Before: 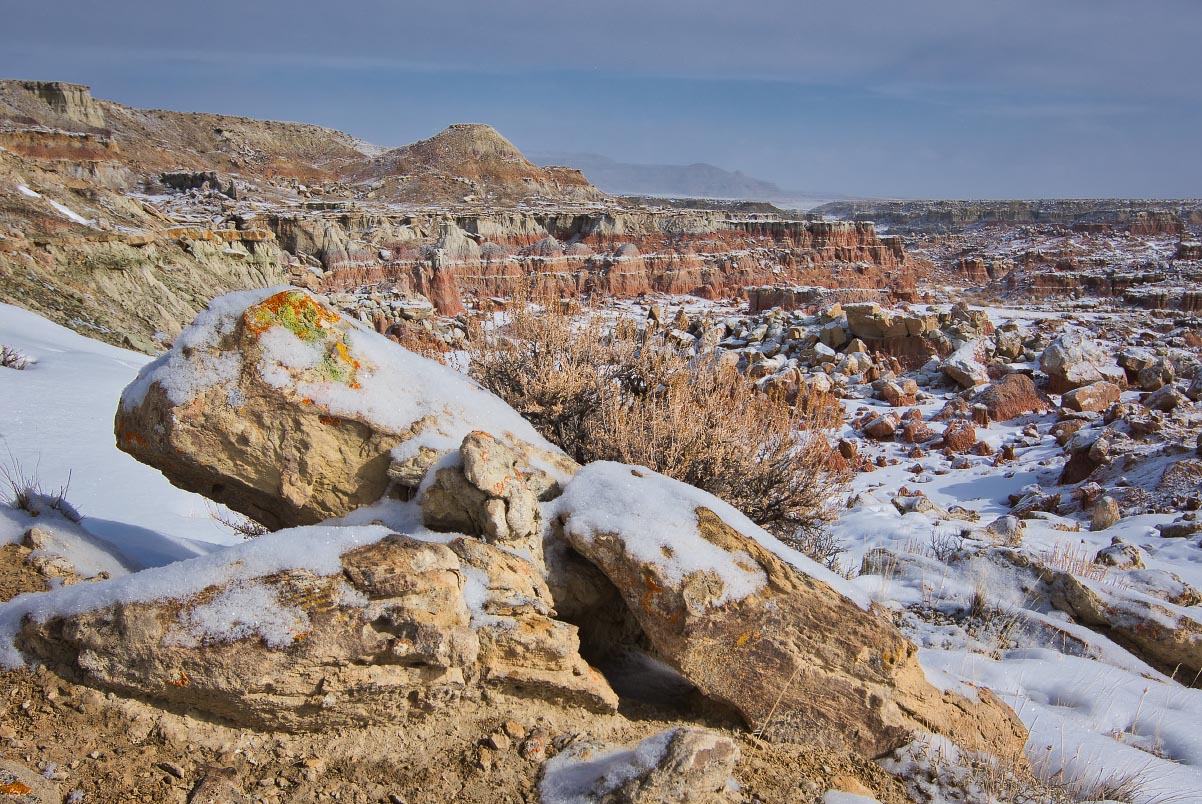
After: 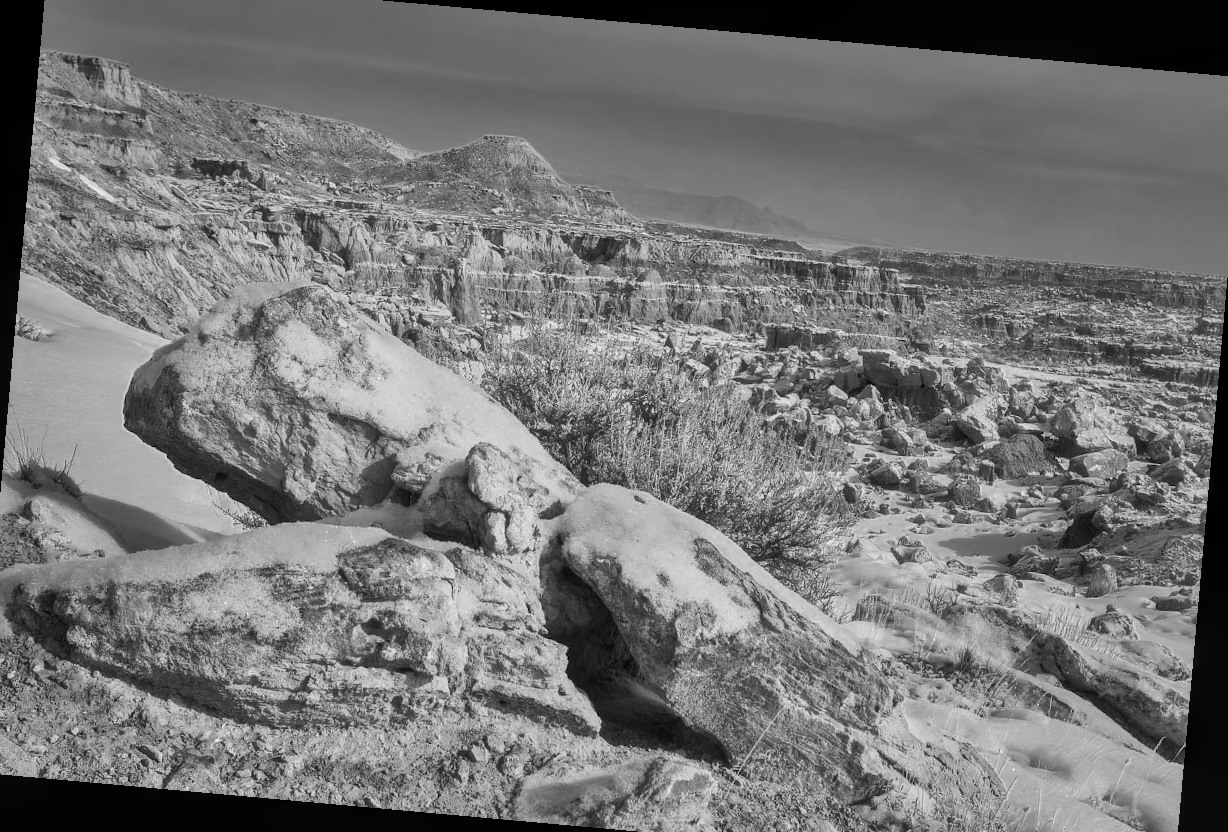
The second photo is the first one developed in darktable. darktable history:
haze removal: strength -0.09, distance 0.358, compatibility mode true, adaptive false
white balance: red 1.009, blue 0.985
monochrome: a 16.06, b 15.48, size 1
shadows and highlights: soften with gaussian
rotate and perspective: rotation 5.12°, automatic cropping off
crop: left 1.964%, top 3.251%, right 1.122%, bottom 4.933%
color zones: curves: ch0 [(0, 0.499) (0.143, 0.5) (0.286, 0.5) (0.429, 0.476) (0.571, 0.284) (0.714, 0.243) (0.857, 0.449) (1, 0.499)]; ch1 [(0, 0.532) (0.143, 0.645) (0.286, 0.696) (0.429, 0.211) (0.571, 0.504) (0.714, 0.493) (0.857, 0.495) (1, 0.532)]; ch2 [(0, 0.5) (0.143, 0.5) (0.286, 0.427) (0.429, 0.324) (0.571, 0.5) (0.714, 0.5) (0.857, 0.5) (1, 0.5)]
local contrast: on, module defaults
